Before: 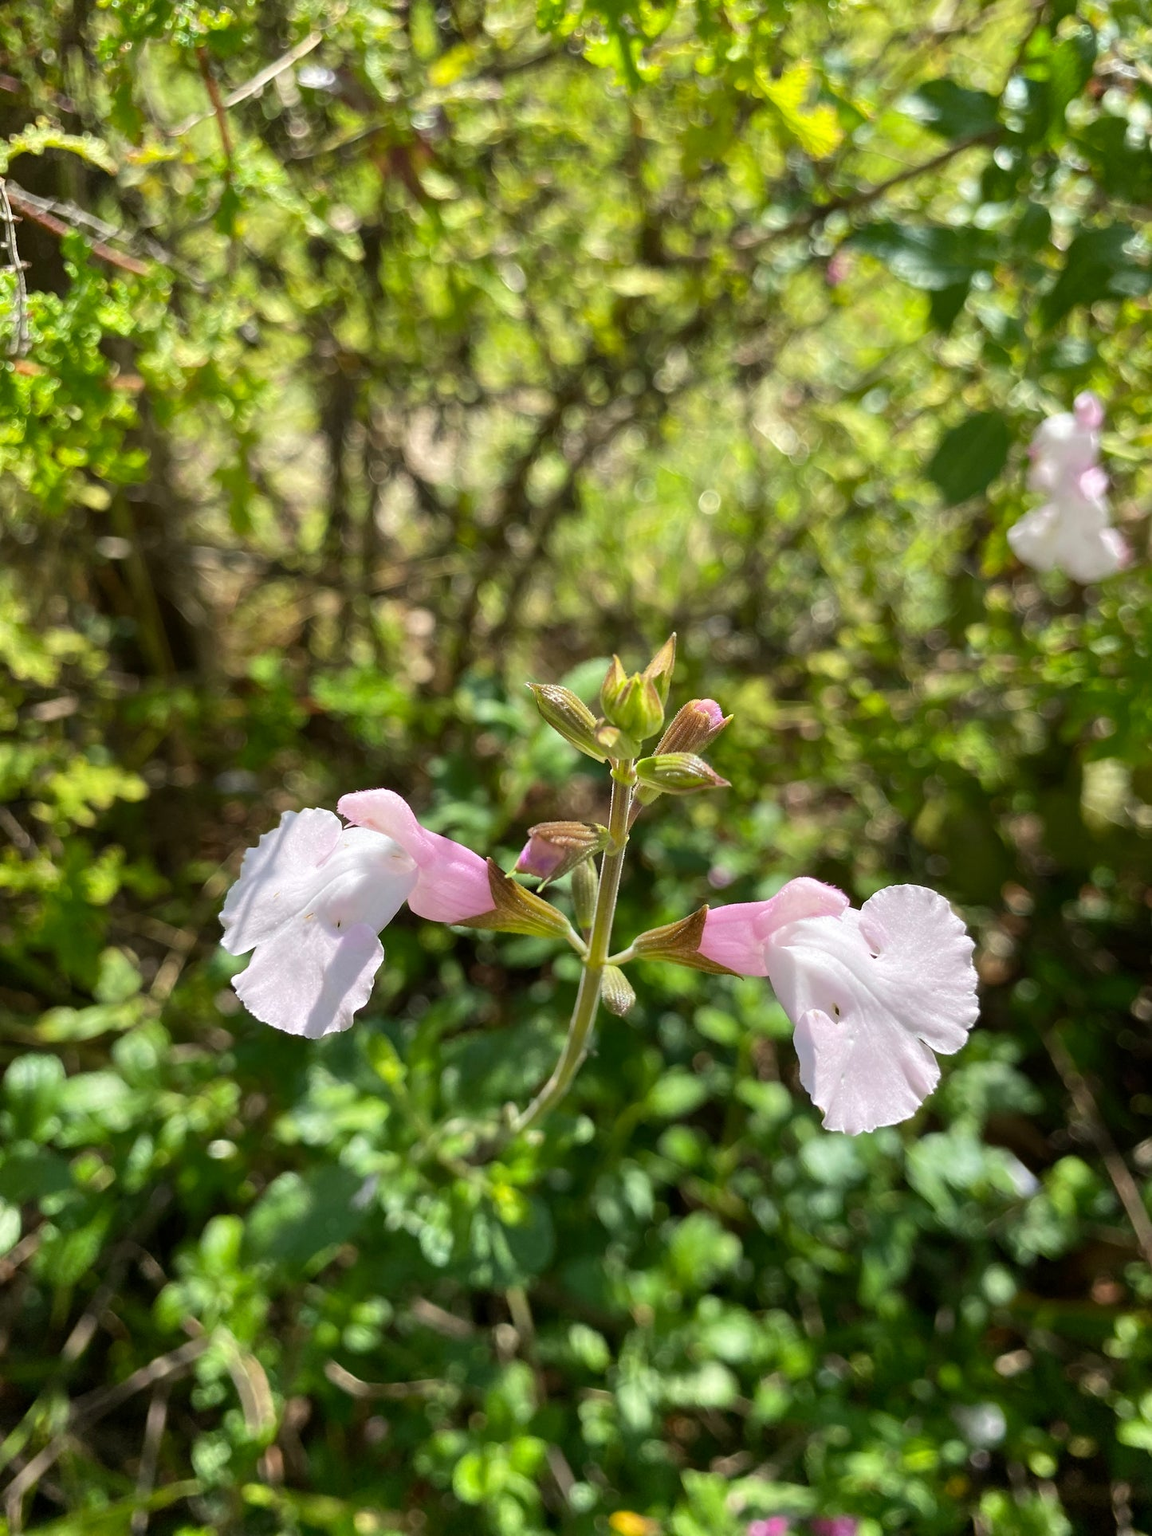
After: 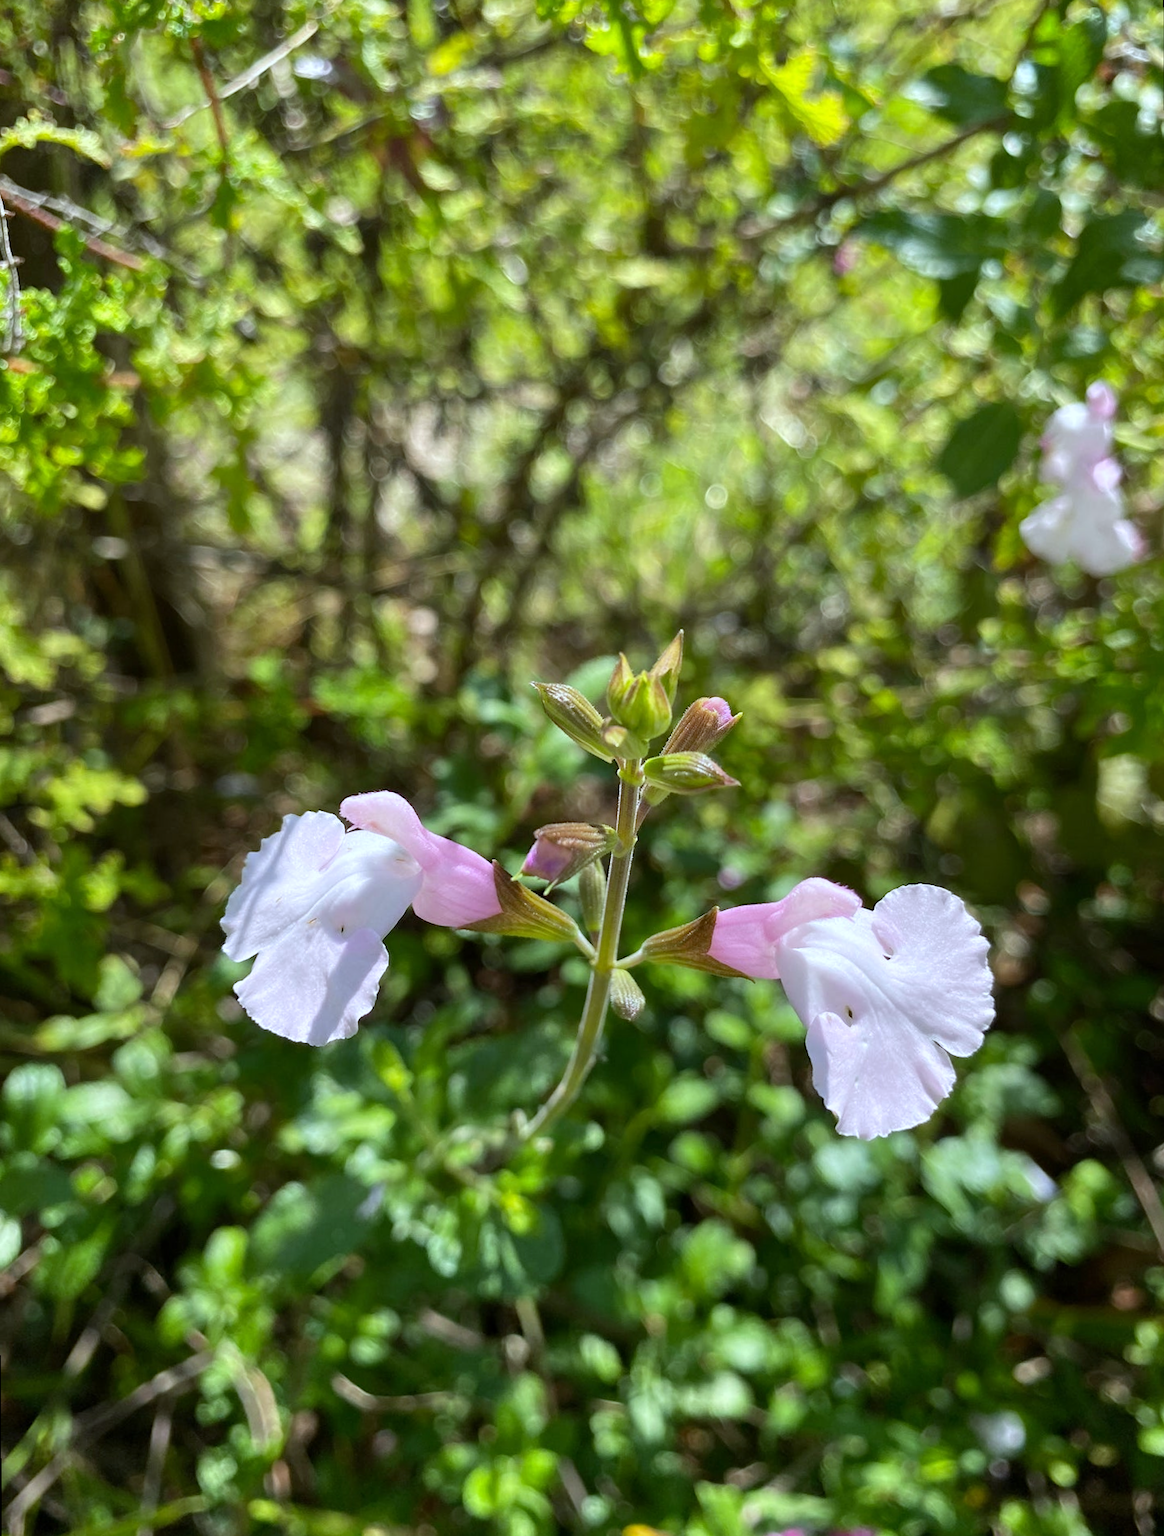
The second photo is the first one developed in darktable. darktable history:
white balance: red 0.931, blue 1.11
rotate and perspective: rotation -0.45°, automatic cropping original format, crop left 0.008, crop right 0.992, crop top 0.012, crop bottom 0.988
